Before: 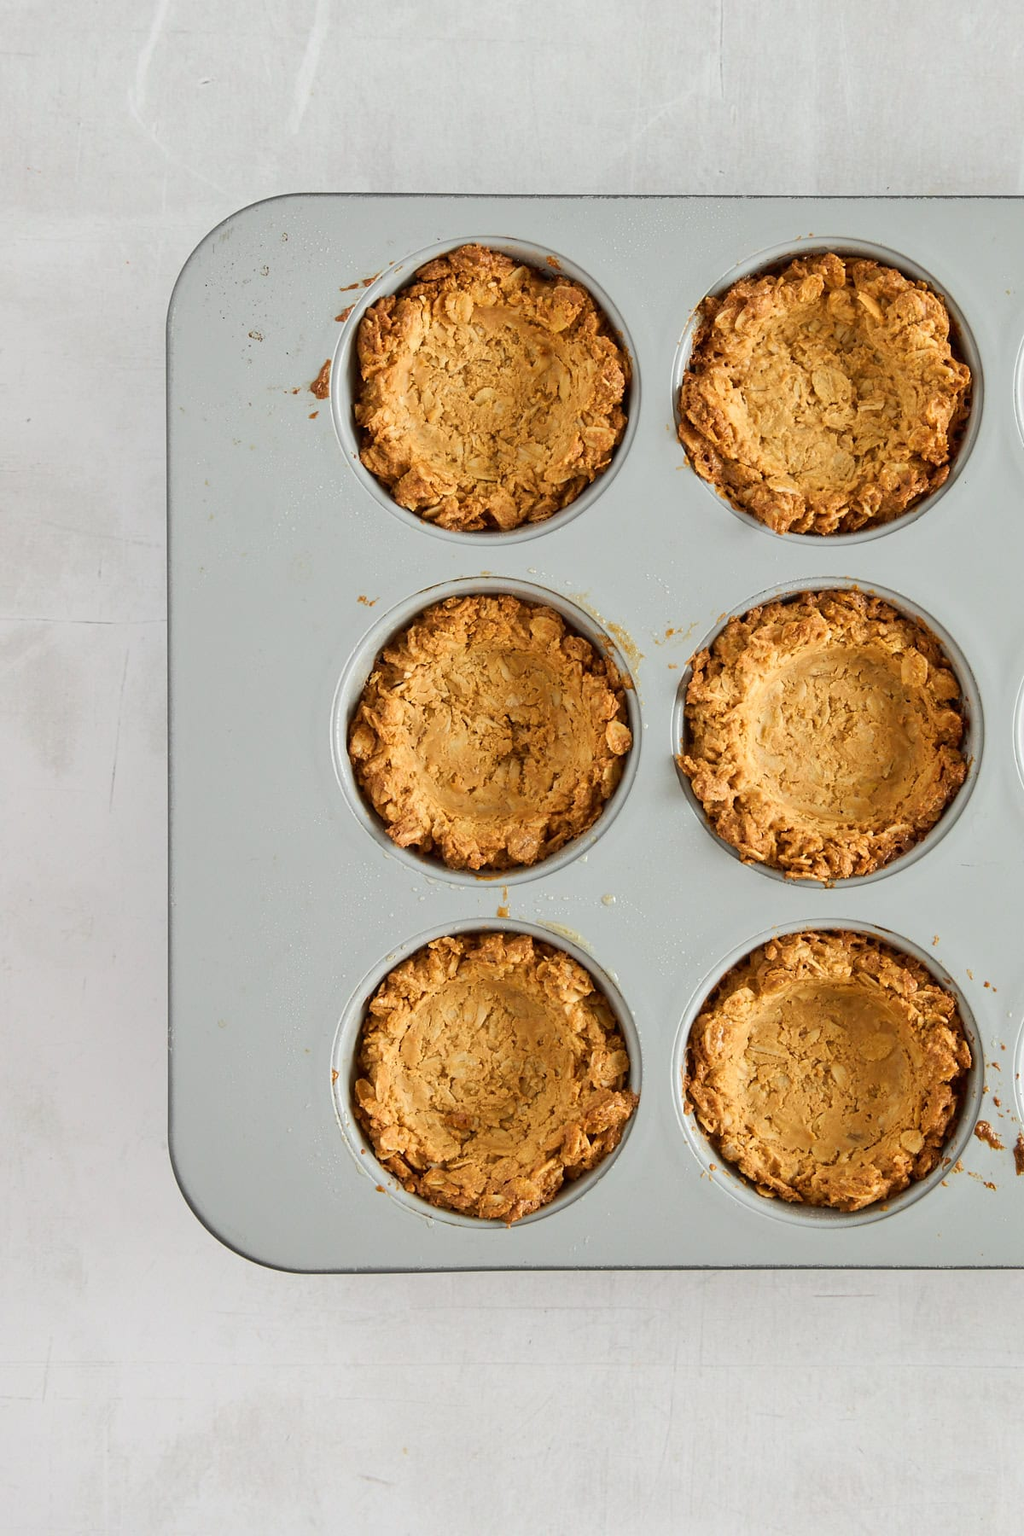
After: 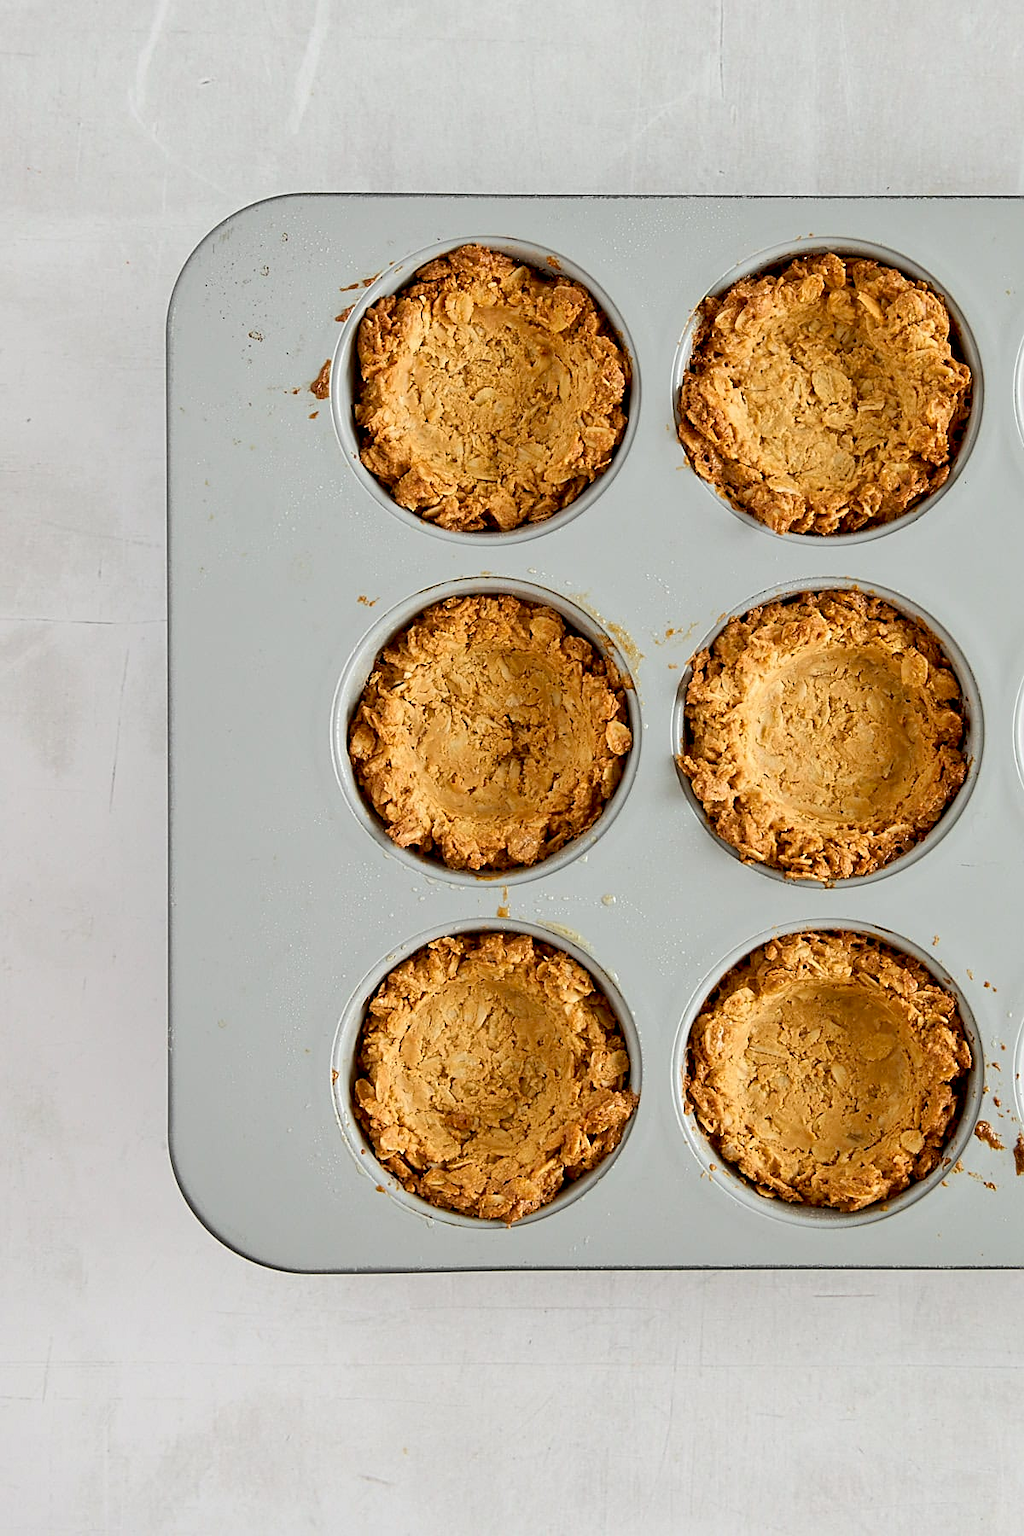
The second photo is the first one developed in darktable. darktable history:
sharpen: on, module defaults
exposure: black level correction 0.011, compensate highlight preservation false
